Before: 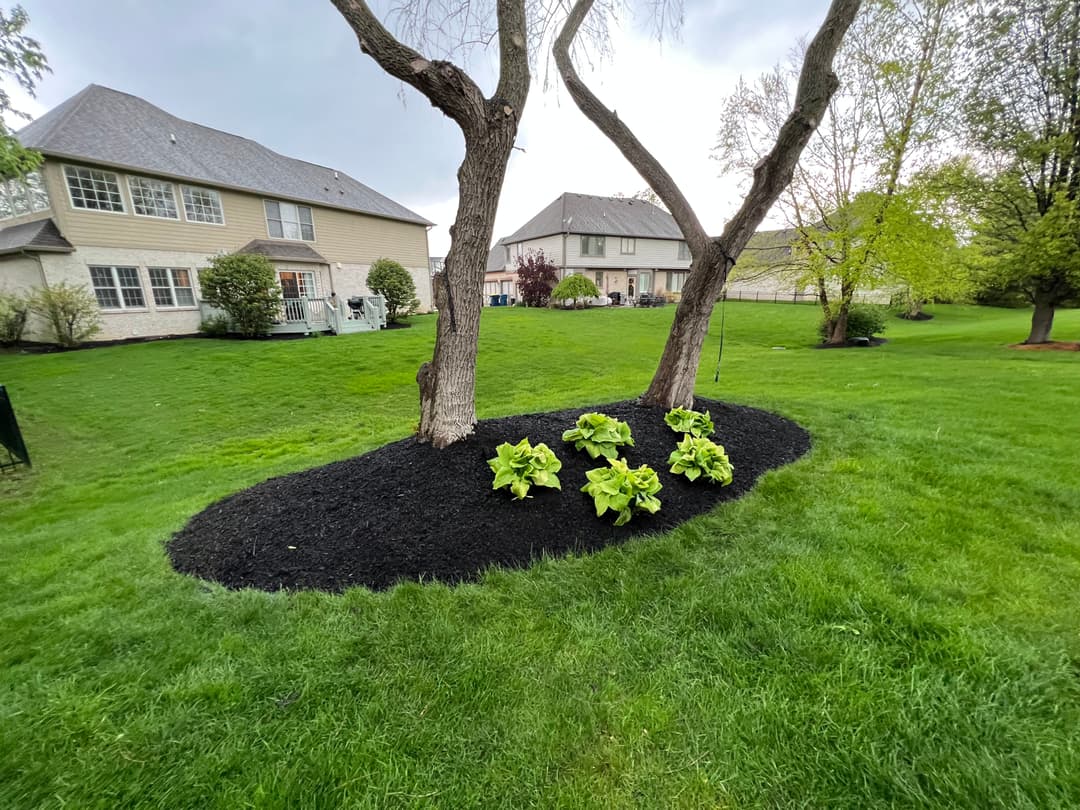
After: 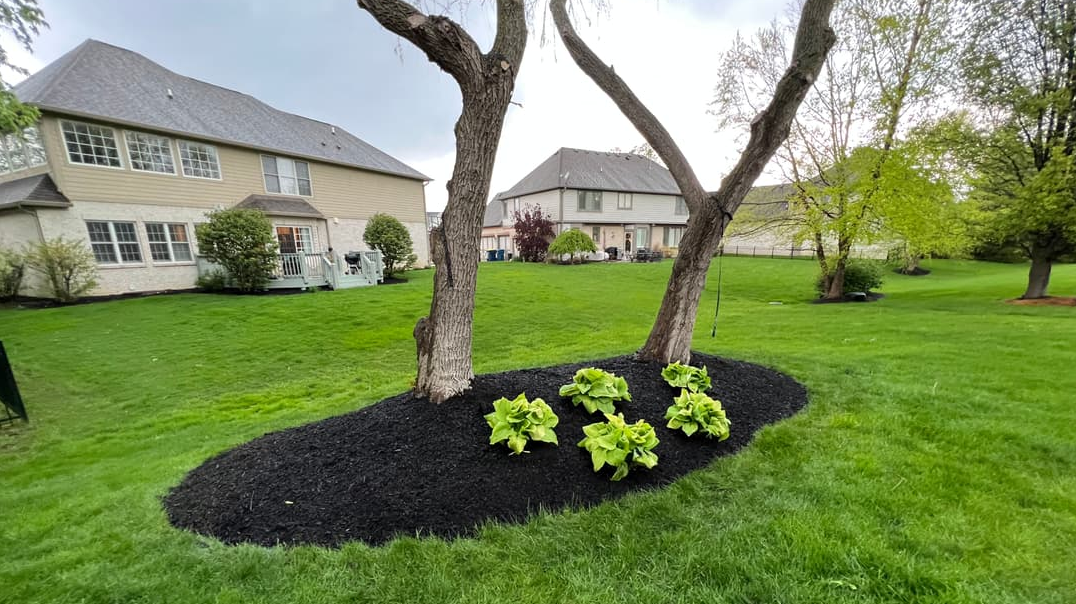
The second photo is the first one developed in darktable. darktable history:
crop: left 0.294%, top 5.562%, bottom 19.798%
